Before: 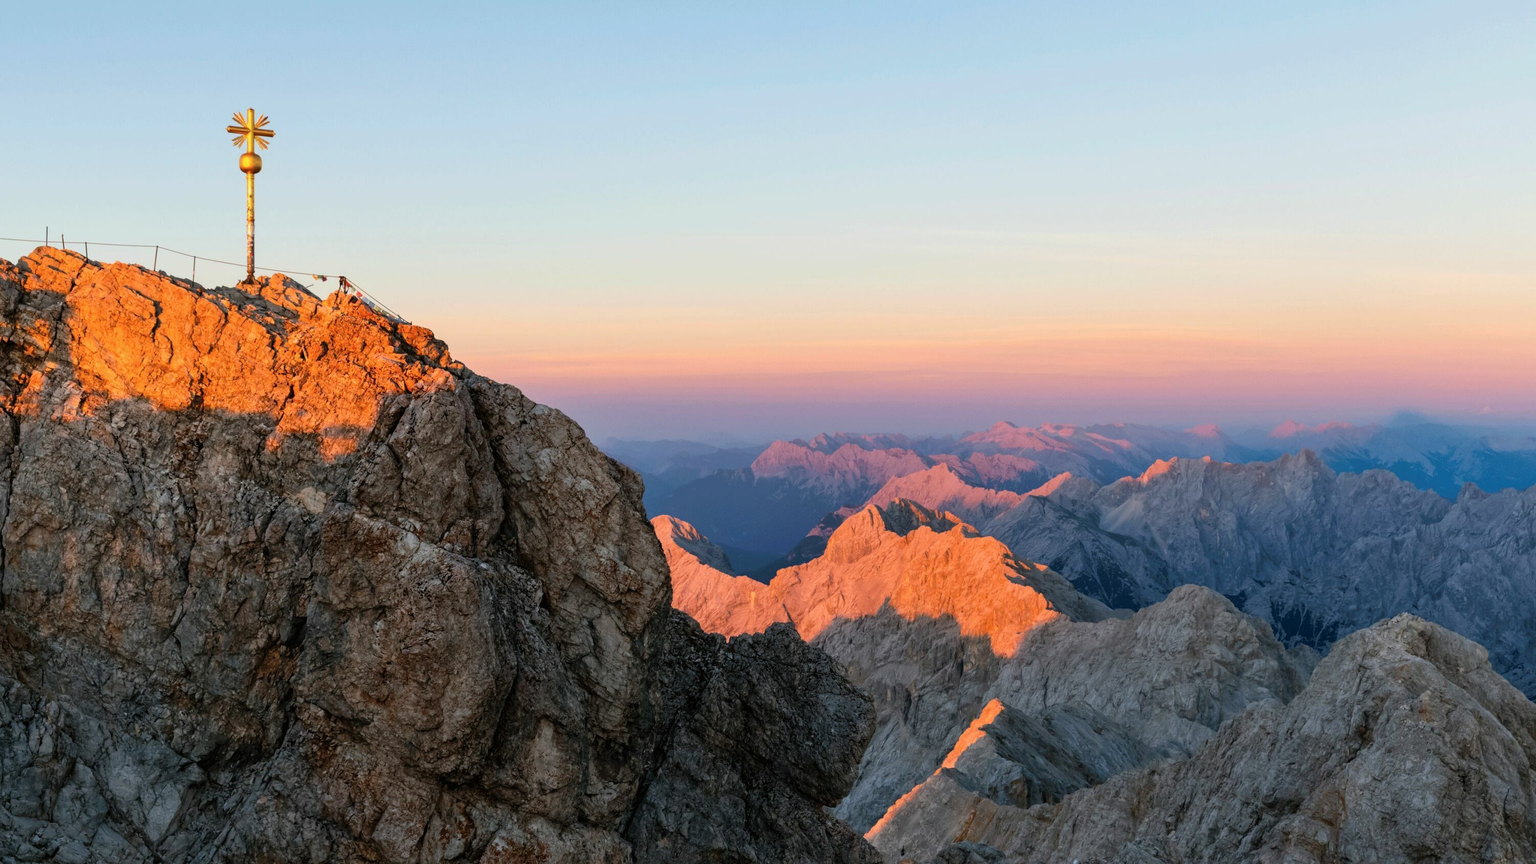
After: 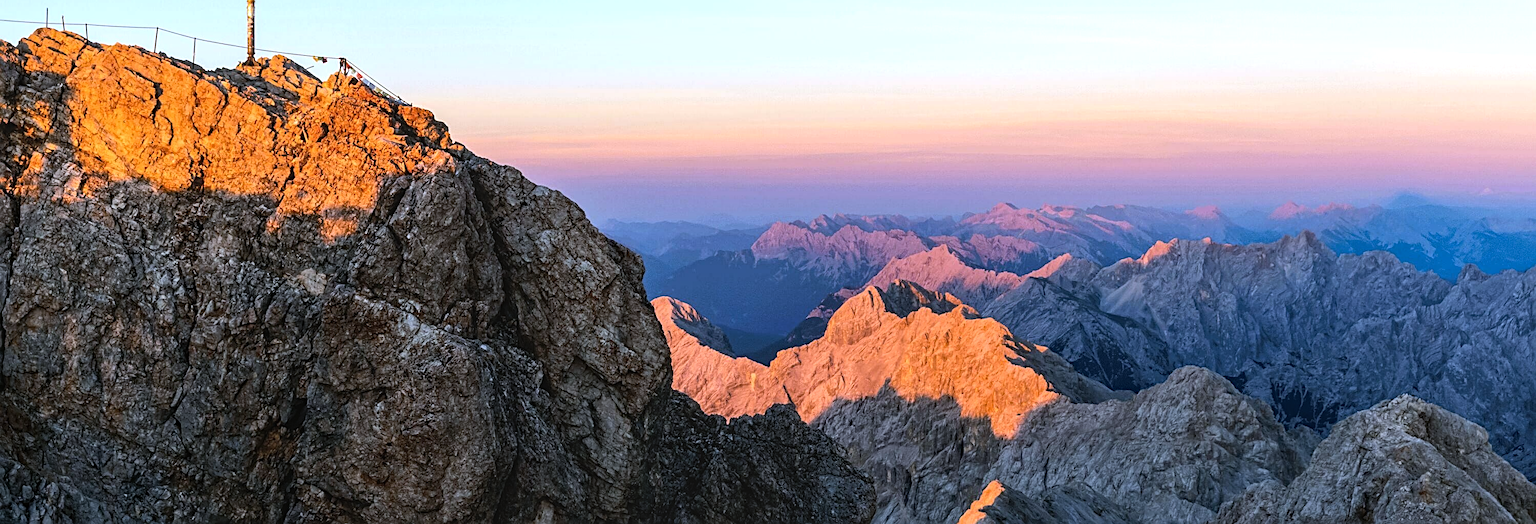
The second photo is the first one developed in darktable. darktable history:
crop and rotate: top 25.357%, bottom 13.942%
white balance: red 0.926, green 1.003, blue 1.133
sharpen: radius 3.119
exposure: exposure -0.153 EV, compensate highlight preservation false
tone equalizer: -8 EV -0.75 EV, -7 EV -0.7 EV, -6 EV -0.6 EV, -5 EV -0.4 EV, -3 EV 0.4 EV, -2 EV 0.6 EV, -1 EV 0.7 EV, +0 EV 0.75 EV, edges refinement/feathering 500, mask exposure compensation -1.57 EV, preserve details no
local contrast: detail 110%
color contrast: green-magenta contrast 0.96
haze removal: compatibility mode true, adaptive false
